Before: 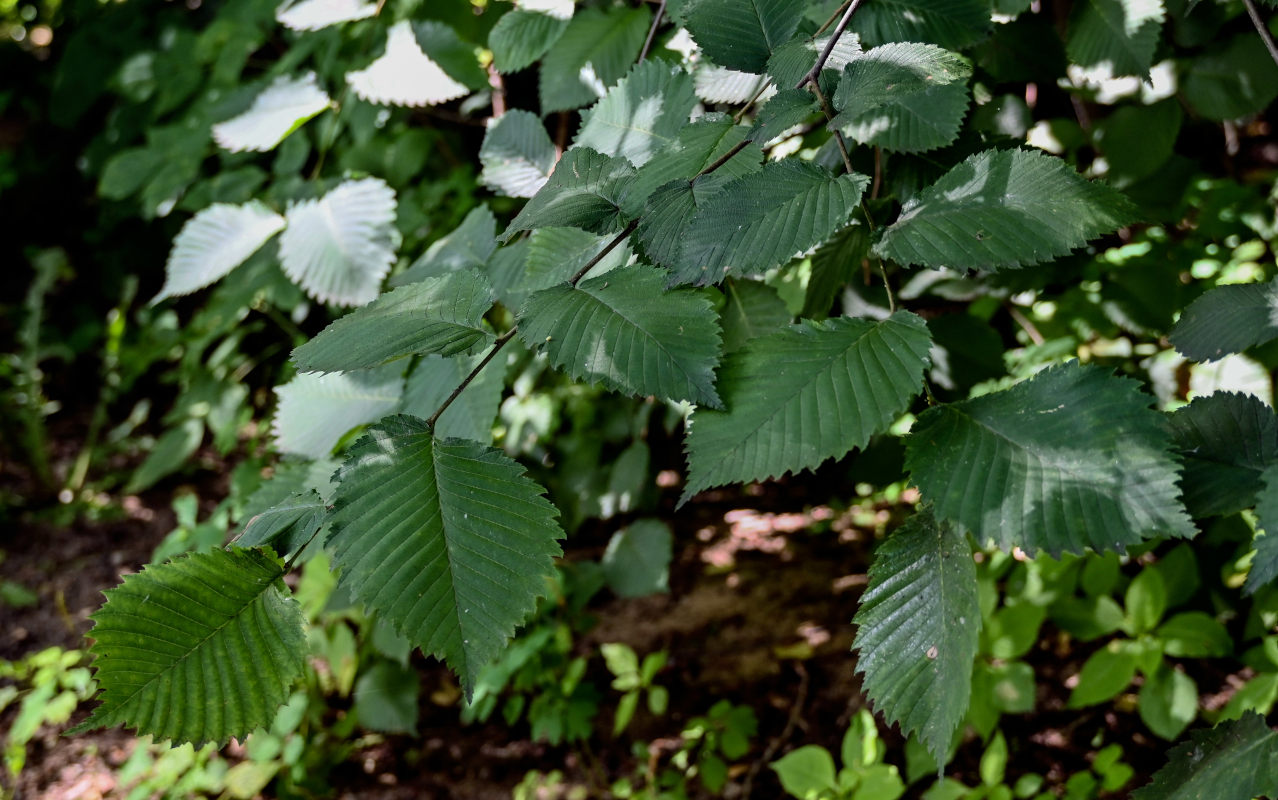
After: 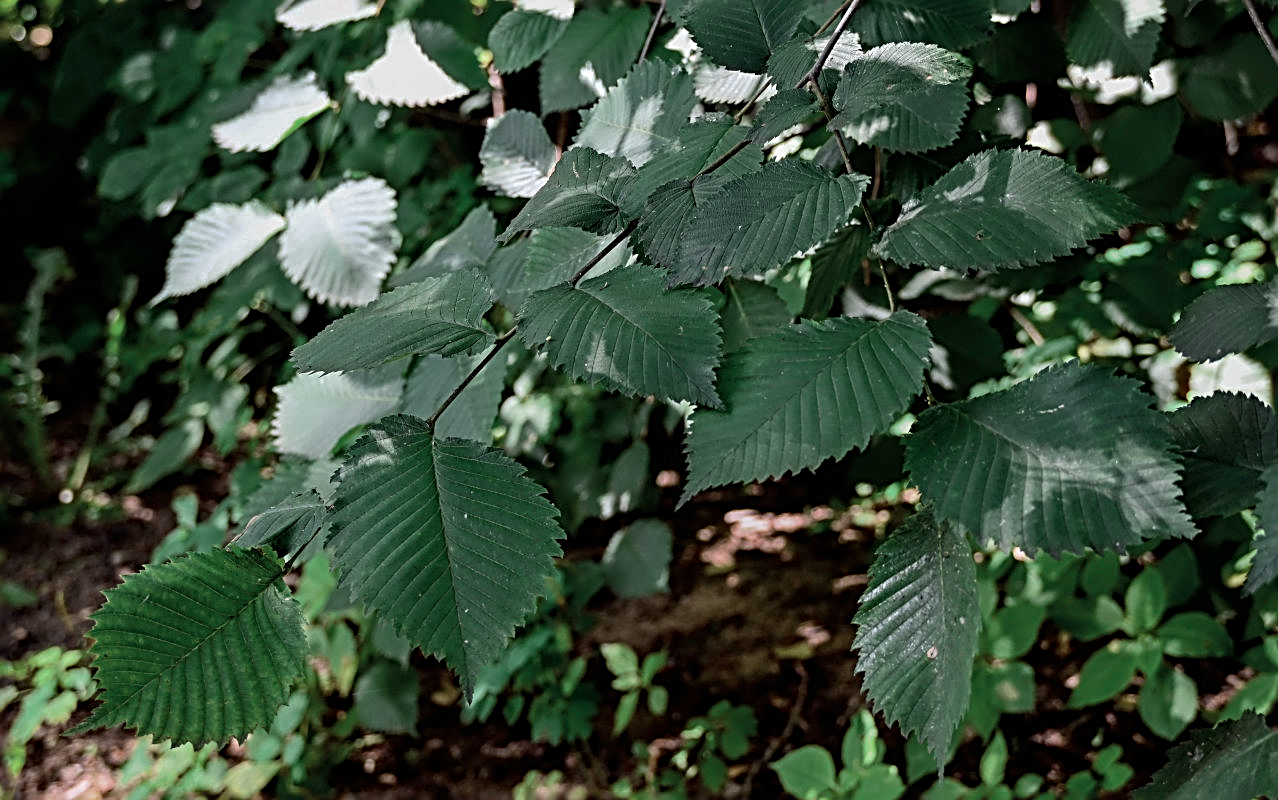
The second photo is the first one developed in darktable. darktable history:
sharpen: radius 2.817, amount 0.715
color zones: curves: ch0 [(0, 0.5) (0.125, 0.4) (0.25, 0.5) (0.375, 0.4) (0.5, 0.4) (0.625, 0.6) (0.75, 0.6) (0.875, 0.5)]; ch1 [(0, 0.35) (0.125, 0.45) (0.25, 0.35) (0.375, 0.35) (0.5, 0.35) (0.625, 0.35) (0.75, 0.45) (0.875, 0.35)]; ch2 [(0, 0.6) (0.125, 0.5) (0.25, 0.5) (0.375, 0.6) (0.5, 0.6) (0.625, 0.5) (0.75, 0.5) (0.875, 0.5)]
